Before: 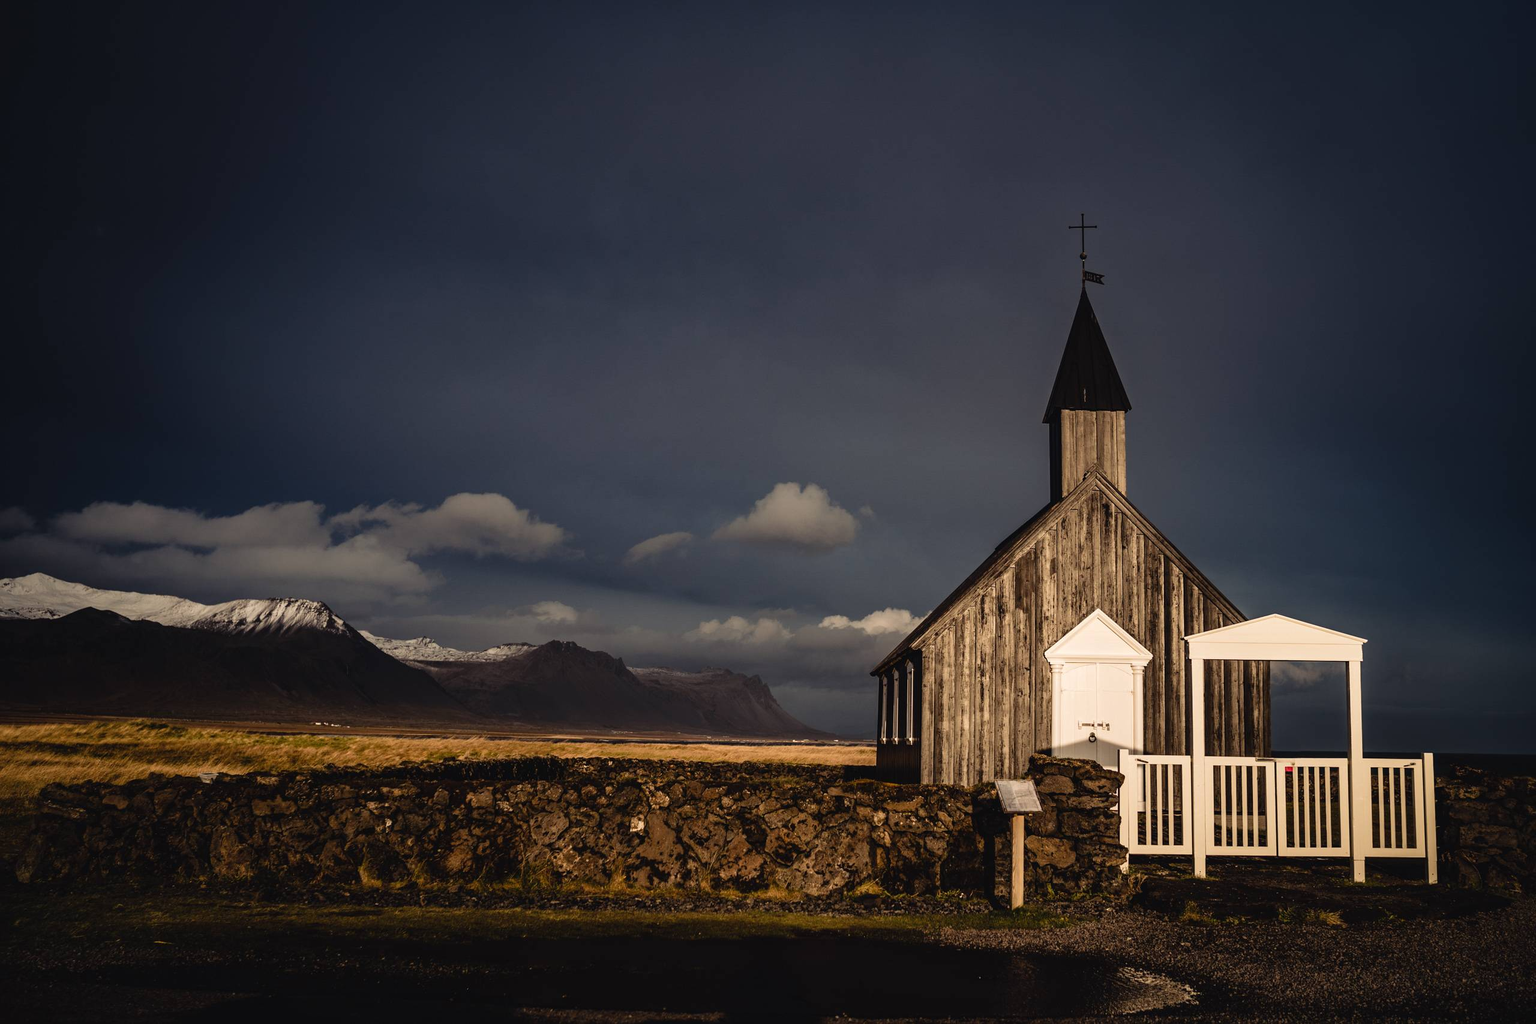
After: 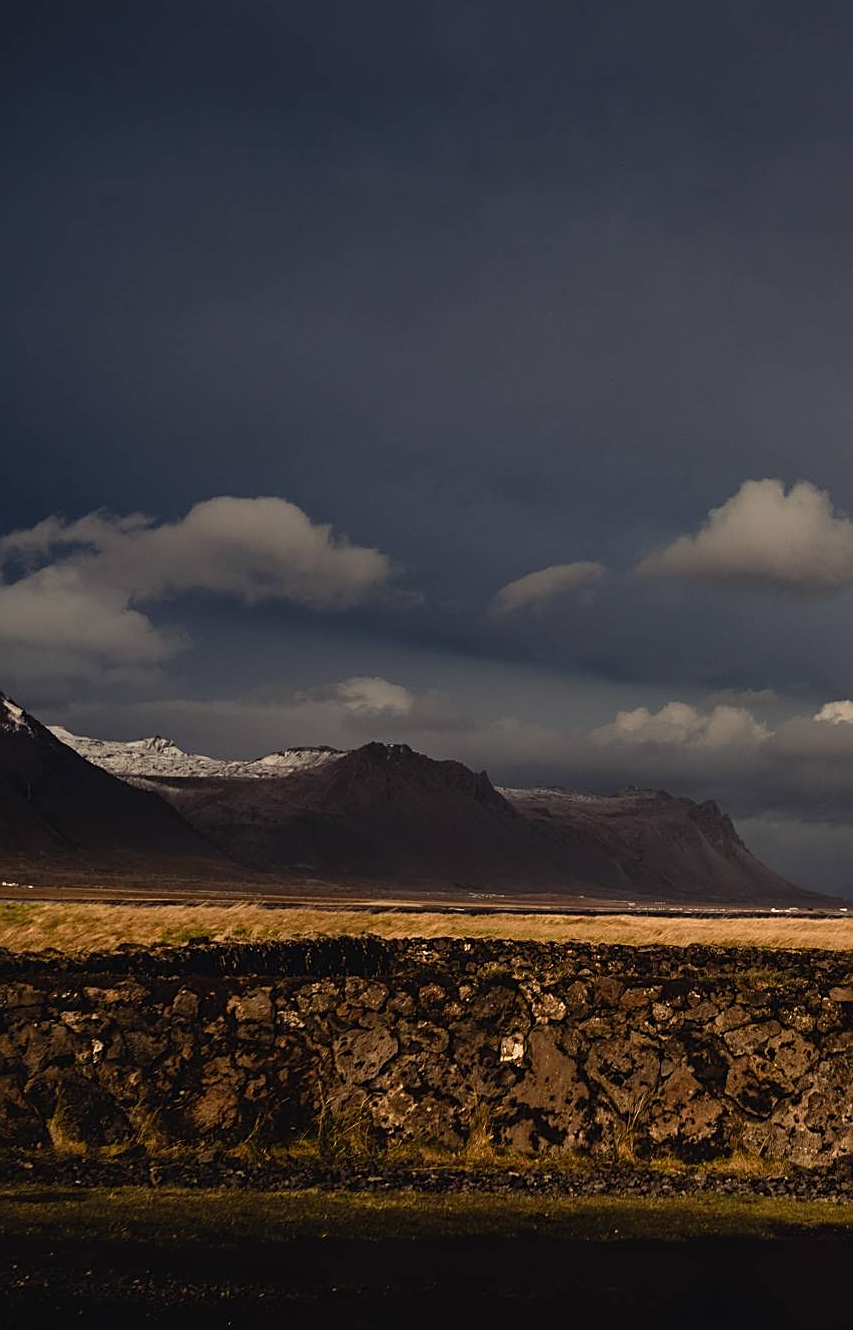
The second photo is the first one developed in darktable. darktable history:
sharpen: on, module defaults
crop and rotate: left 21.486%, top 19.049%, right 45.18%, bottom 2.987%
